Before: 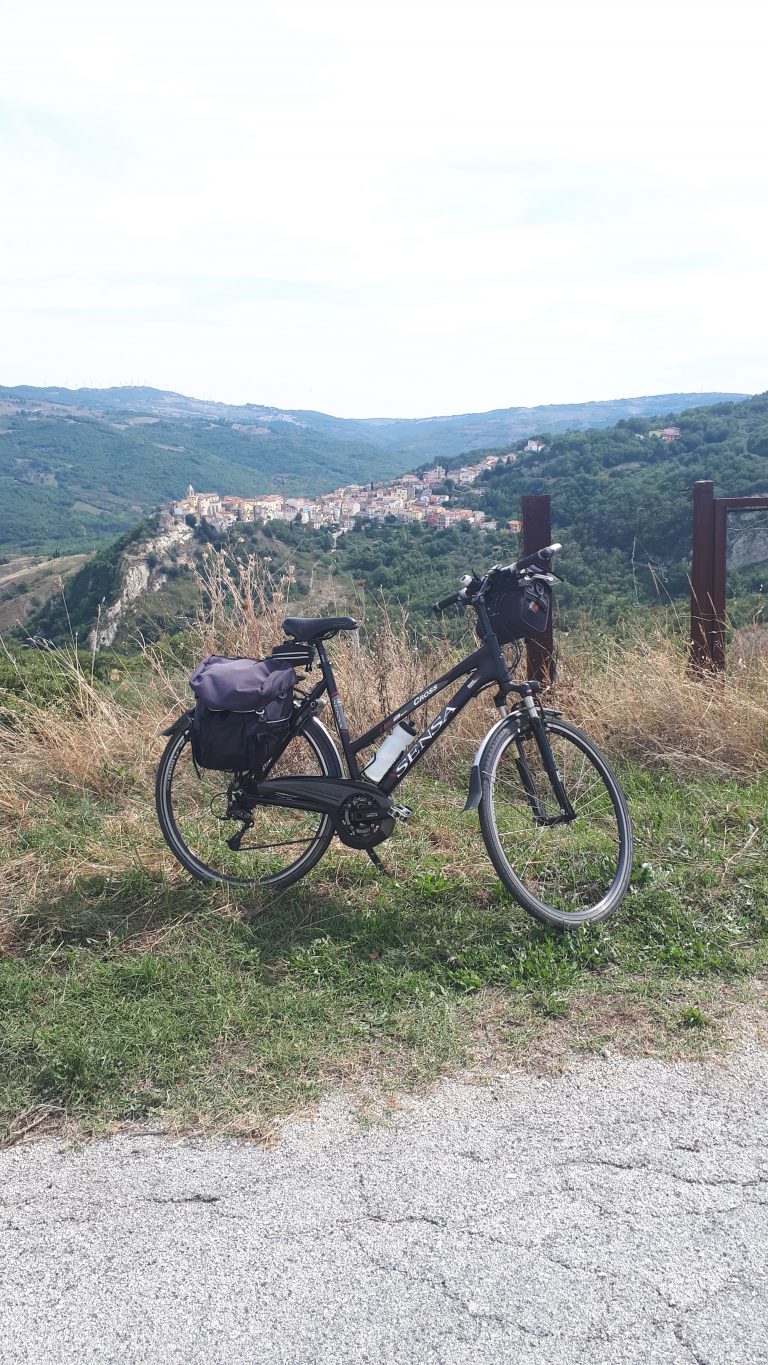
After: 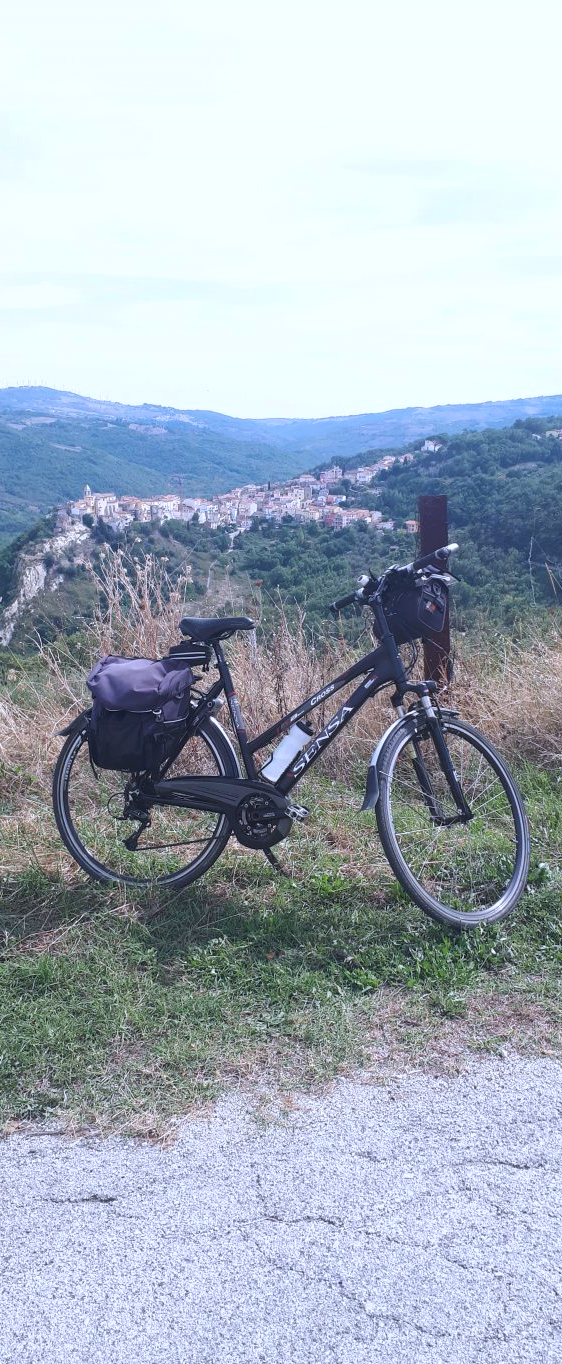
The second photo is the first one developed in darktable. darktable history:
crop: left 13.443%, right 13.31%
color calibration: illuminant custom, x 0.373, y 0.388, temperature 4269.97 K
